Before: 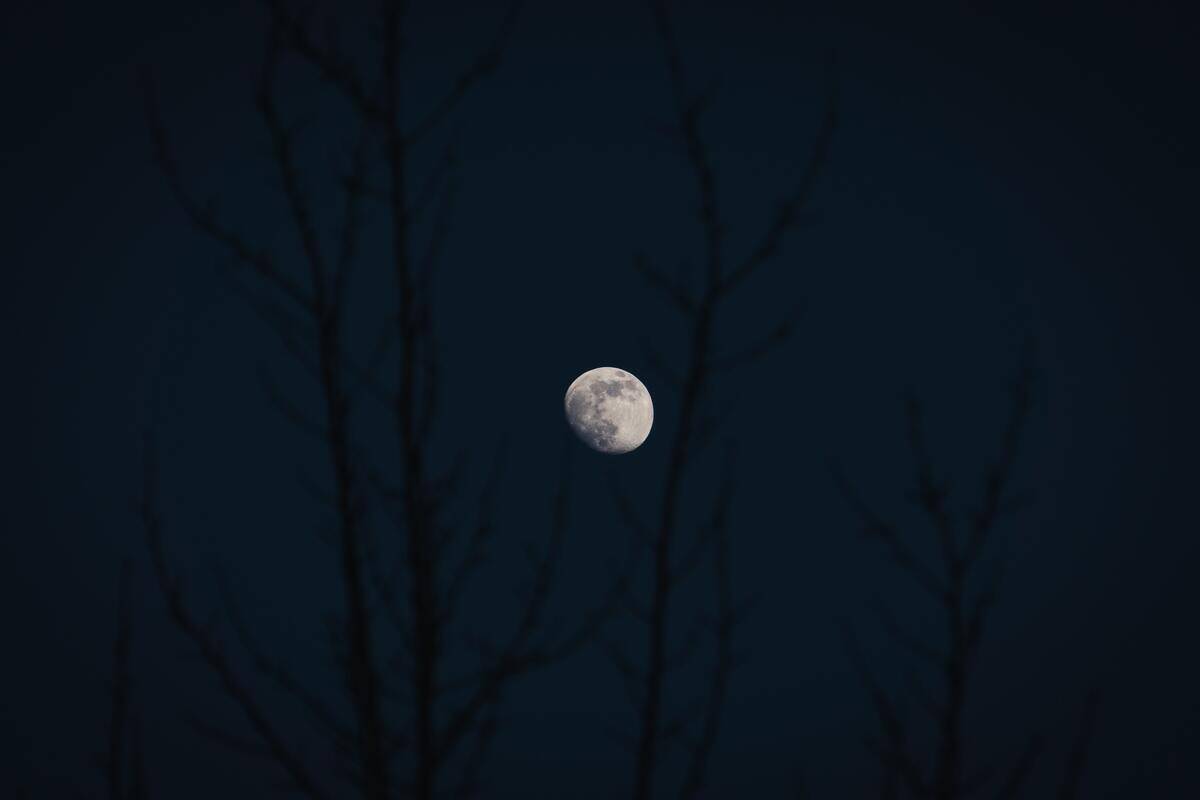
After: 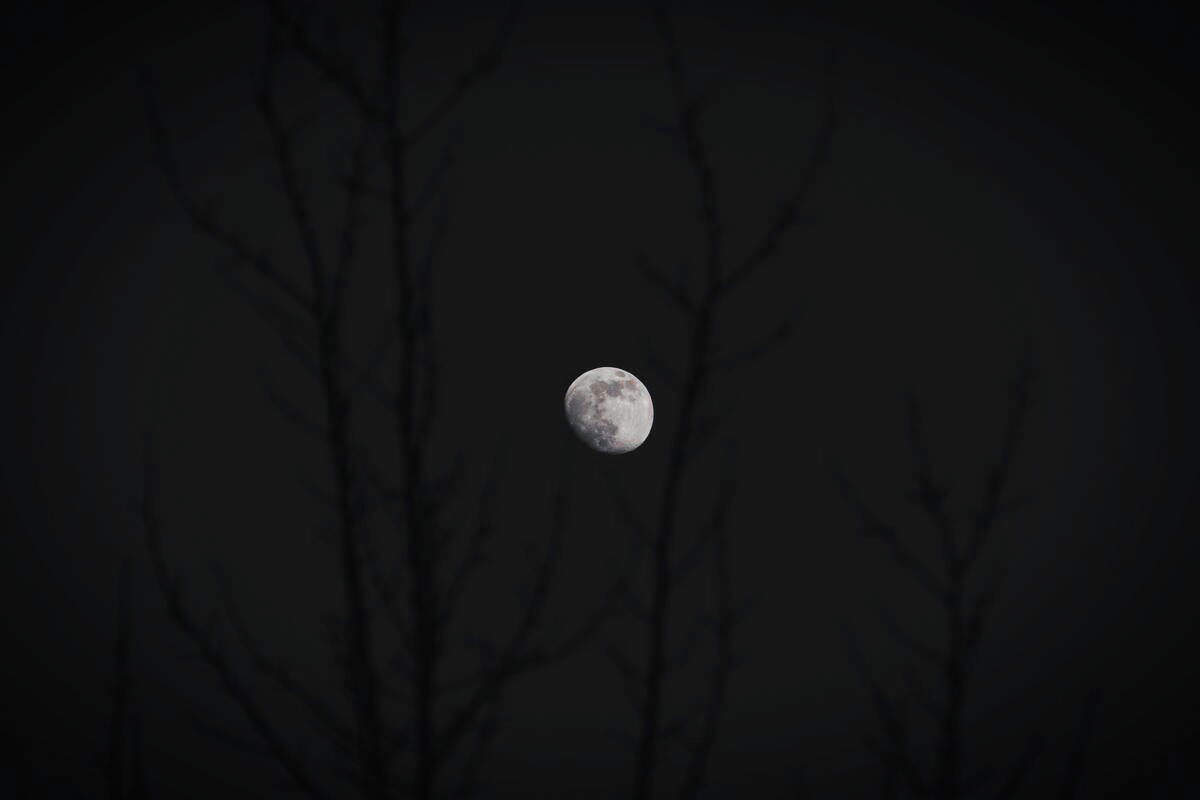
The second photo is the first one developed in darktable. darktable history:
vignetting: fall-off start 79.39%, width/height ratio 1.328
color zones: curves: ch0 [(0, 0.278) (0.143, 0.5) (0.286, 0.5) (0.429, 0.5) (0.571, 0.5) (0.714, 0.5) (0.857, 0.5) (1, 0.5)]; ch1 [(0, 1) (0.143, 0.165) (0.286, 0) (0.429, 0) (0.571, 0) (0.714, 0) (0.857, 0.5) (1, 0.5)]; ch2 [(0, 0.508) (0.143, 0.5) (0.286, 0.5) (0.429, 0.5) (0.571, 0.5) (0.714, 0.5) (0.857, 0.5) (1, 0.5)]
